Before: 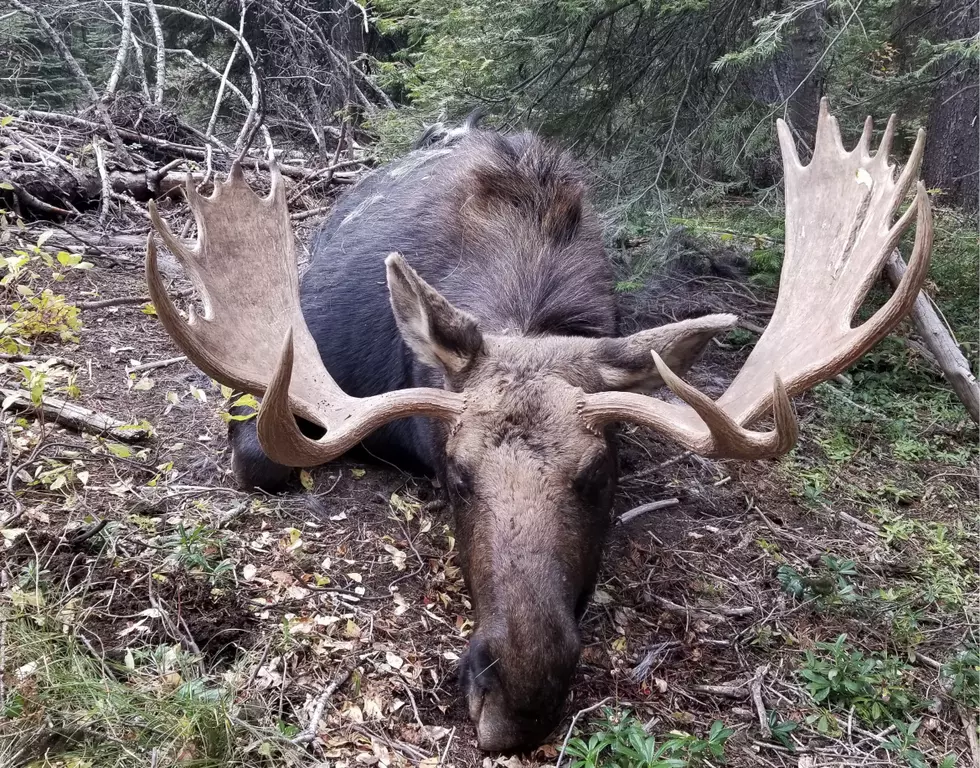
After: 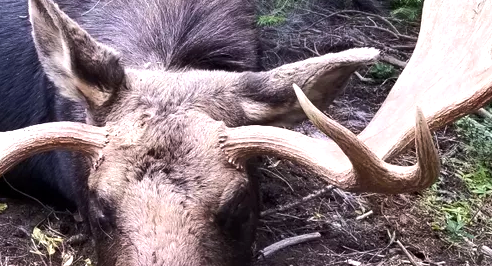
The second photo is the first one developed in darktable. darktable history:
tone equalizer: -8 EV 0.001 EV, -7 EV -0.002 EV, -6 EV 0.002 EV, -5 EV -0.03 EV, -4 EV -0.116 EV, -3 EV -0.169 EV, -2 EV 0.24 EV, -1 EV 0.702 EV, +0 EV 0.493 EV
color balance rgb: perceptual saturation grading › global saturation 20%, global vibrance 20%
crop: left 36.607%, top 34.735%, right 13.146%, bottom 30.611%
